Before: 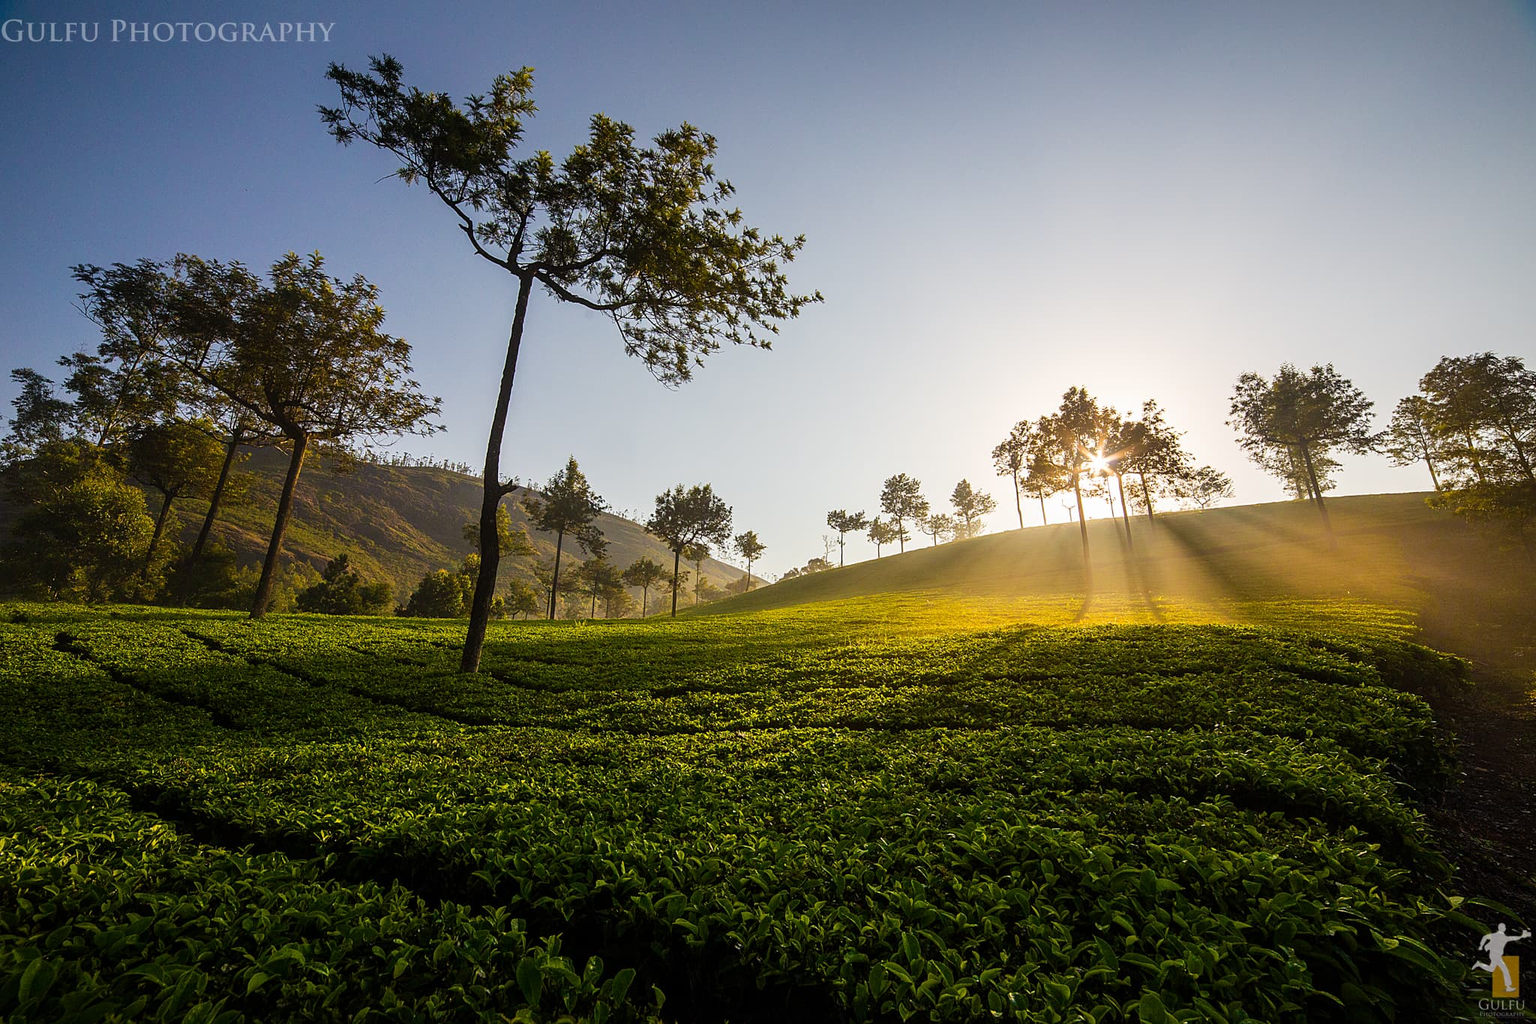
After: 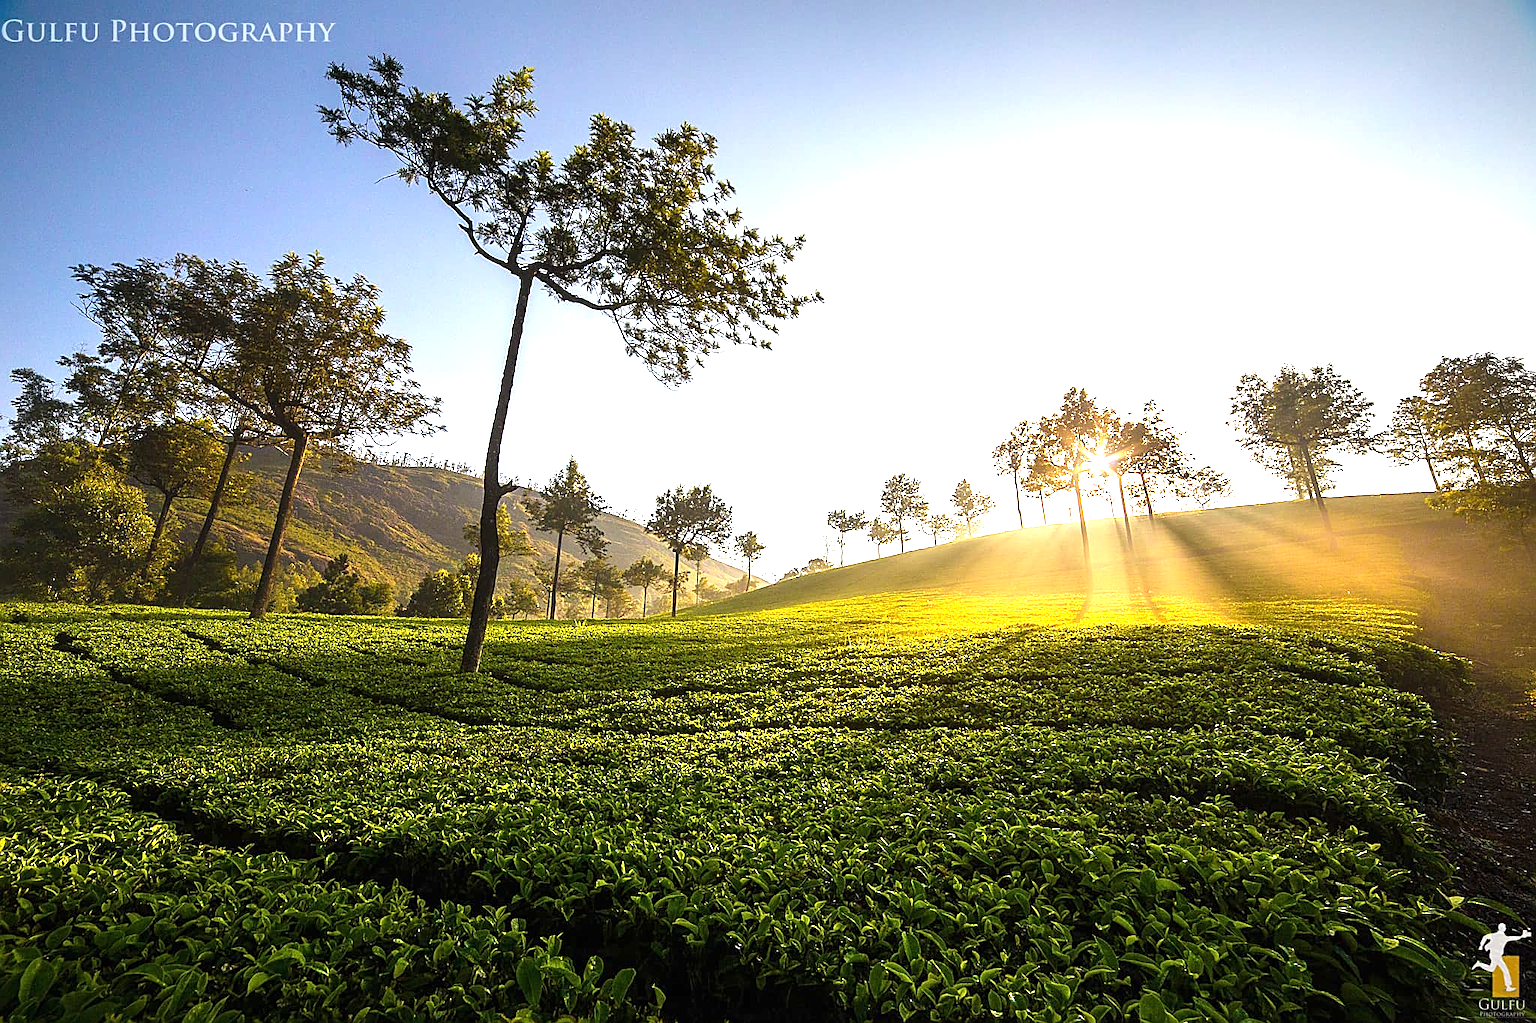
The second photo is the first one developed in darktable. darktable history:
exposure: black level correction 0, exposure 1.298 EV, compensate highlight preservation false
sharpen: on, module defaults
